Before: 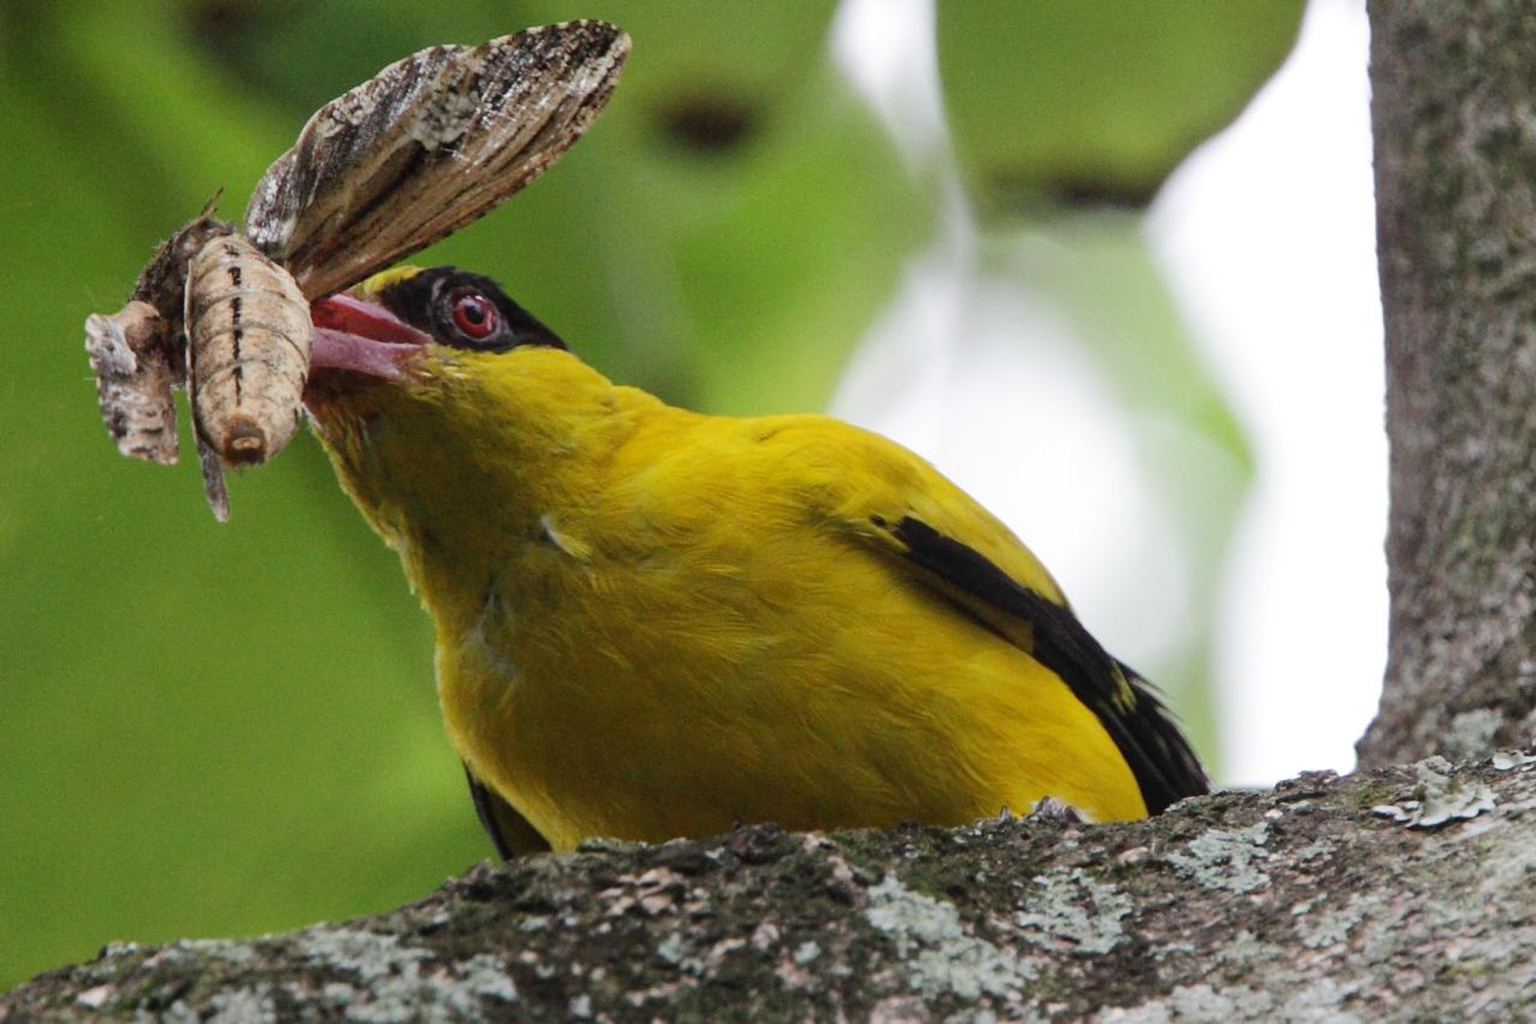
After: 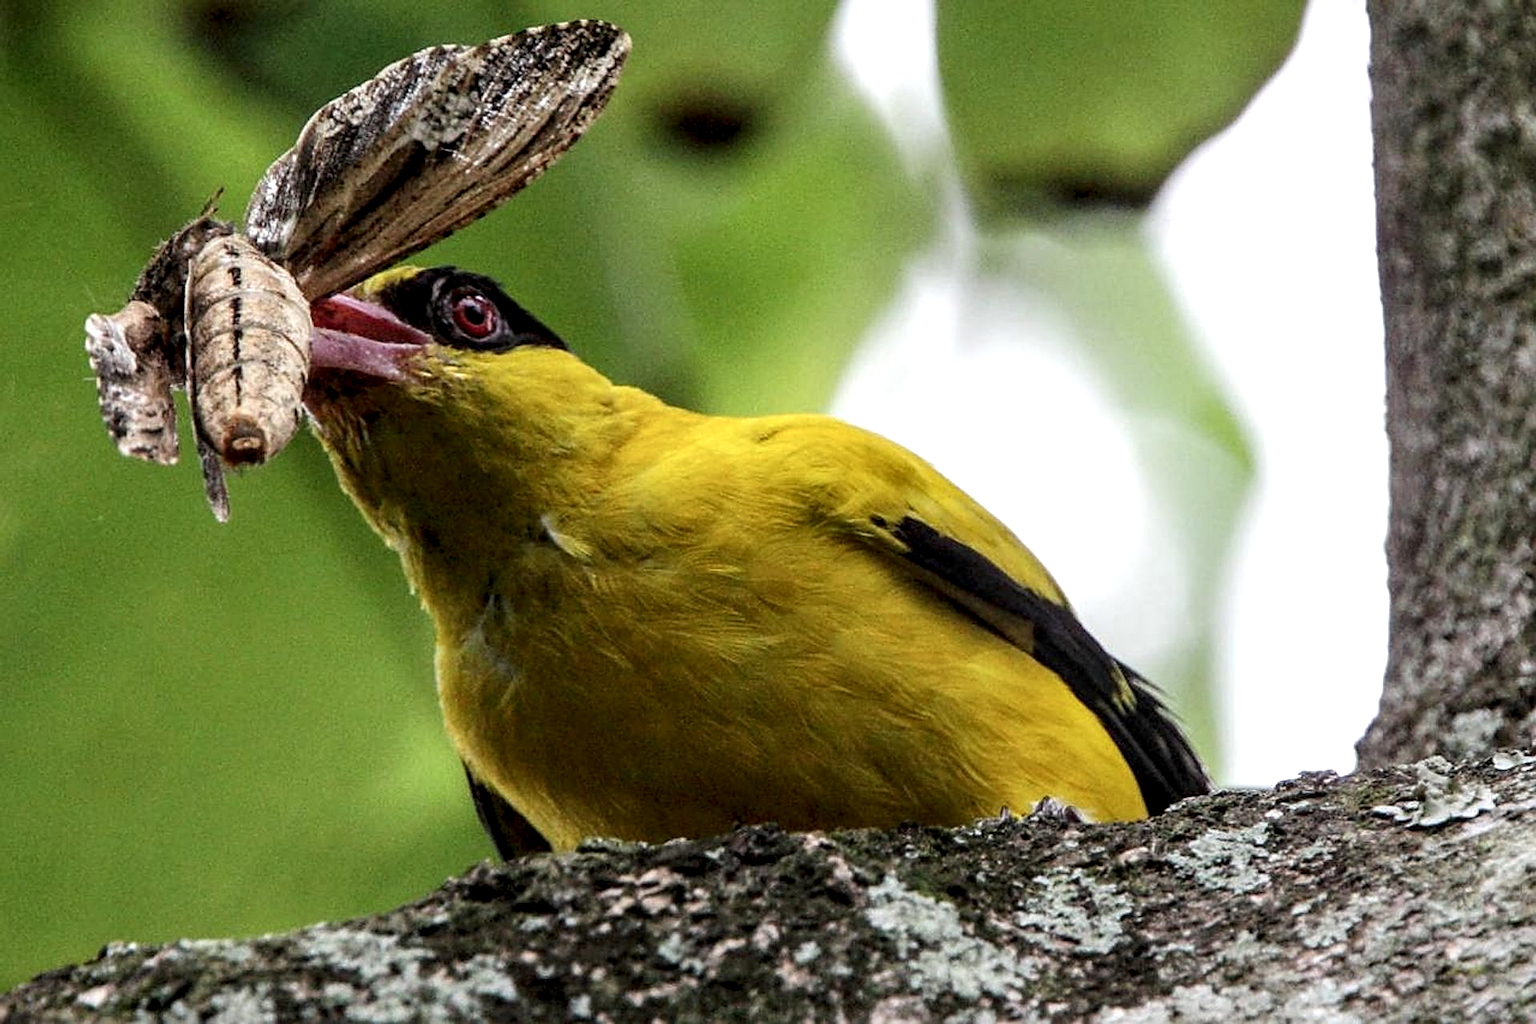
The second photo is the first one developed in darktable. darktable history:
local contrast: highlights 65%, shadows 54%, detail 169%, midtone range 0.514
sharpen: on, module defaults
